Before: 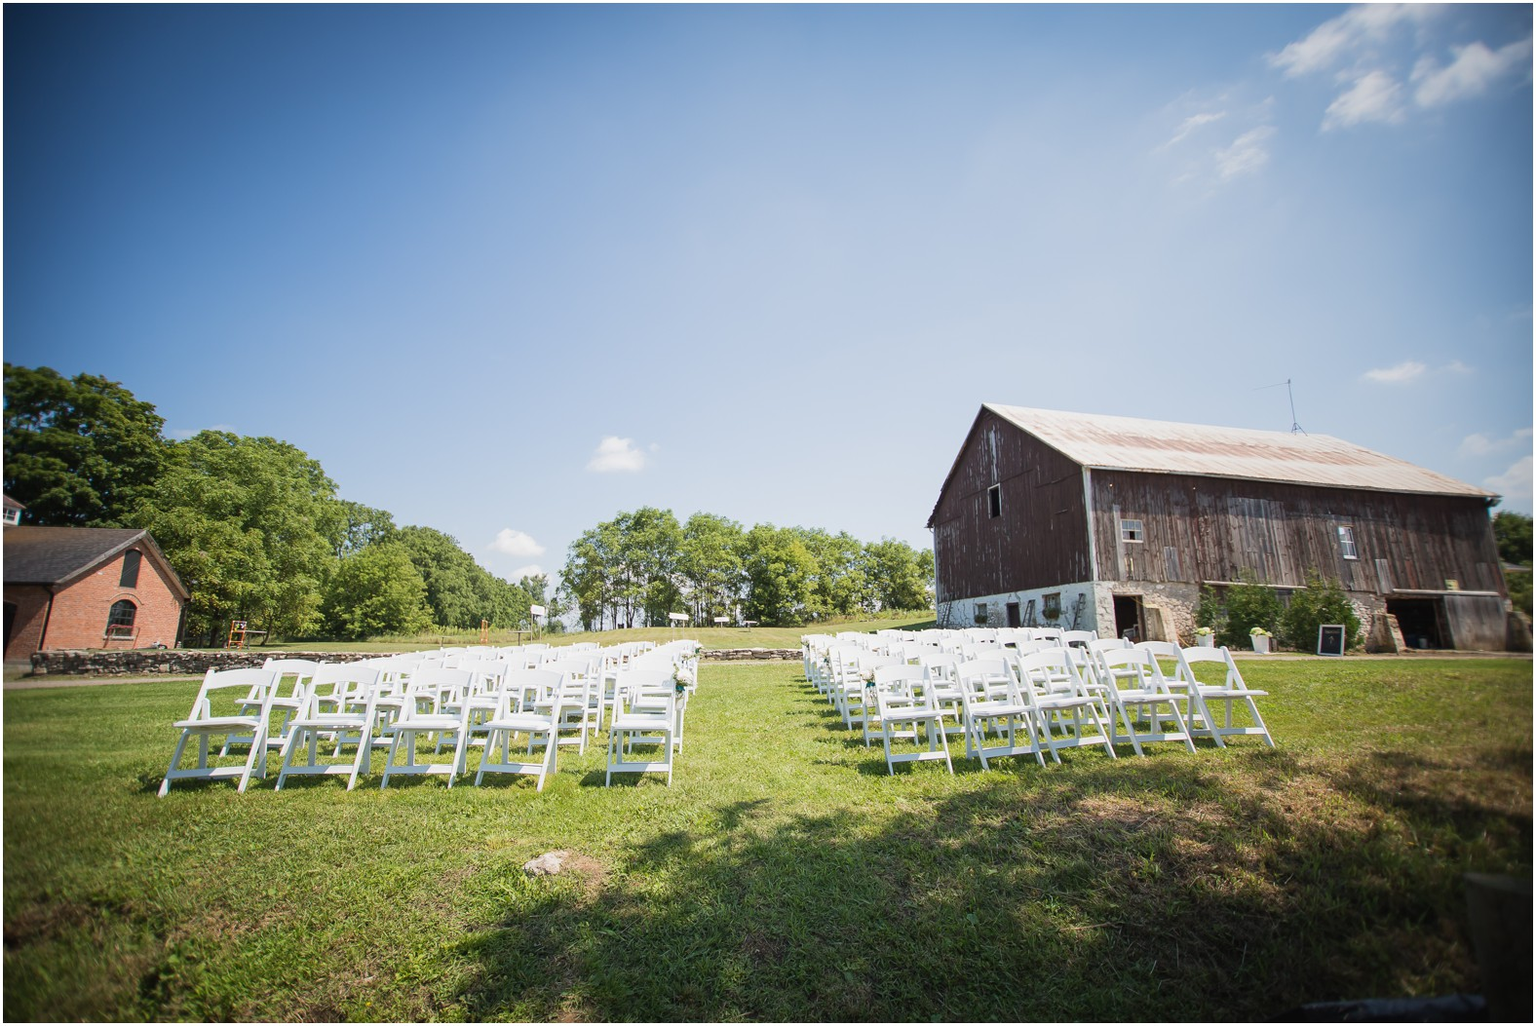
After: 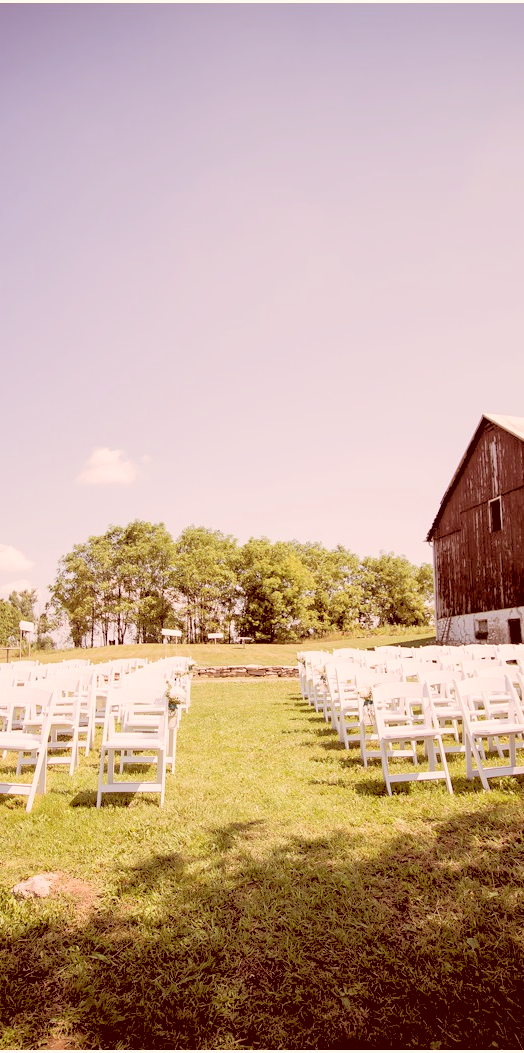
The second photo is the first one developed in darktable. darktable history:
color correction: highlights a* 9.03, highlights b* 8.71, shadows a* 40, shadows b* 40, saturation 0.8
rgb levels: levels [[0.027, 0.429, 0.996], [0, 0.5, 1], [0, 0.5, 1]]
crop: left 33.36%, right 33.36%
